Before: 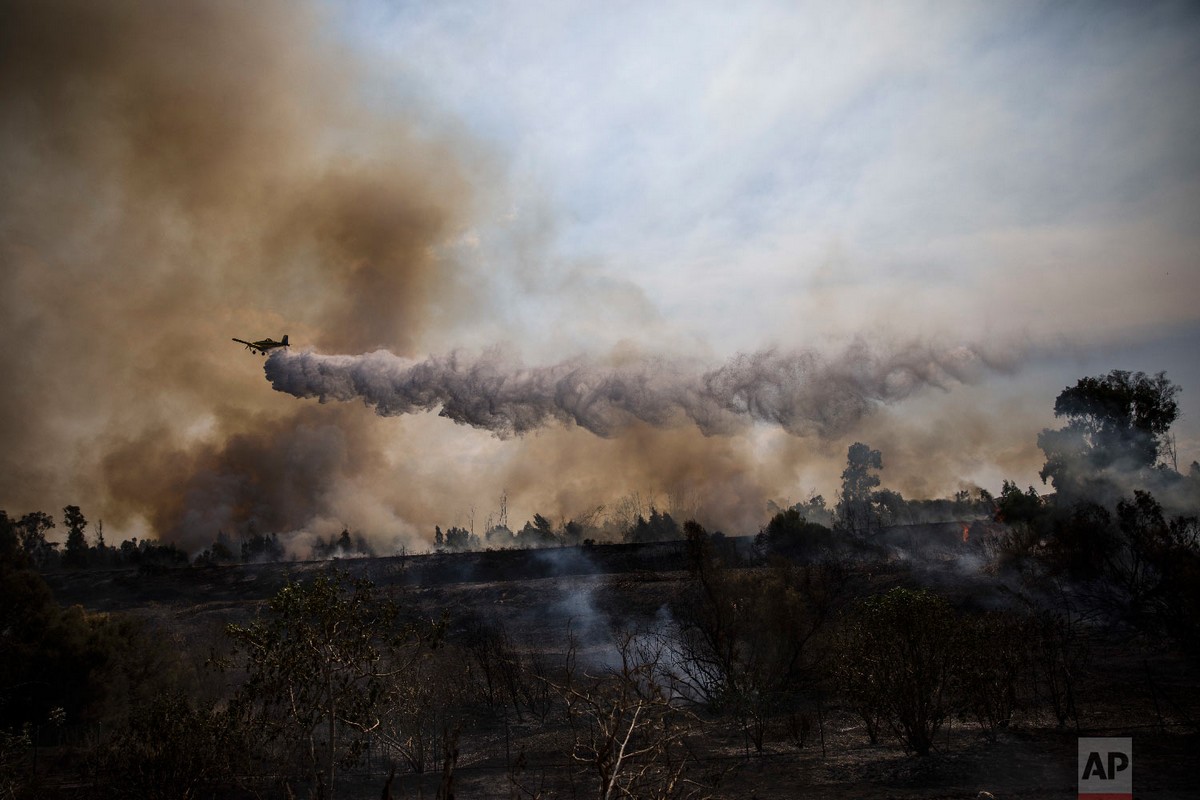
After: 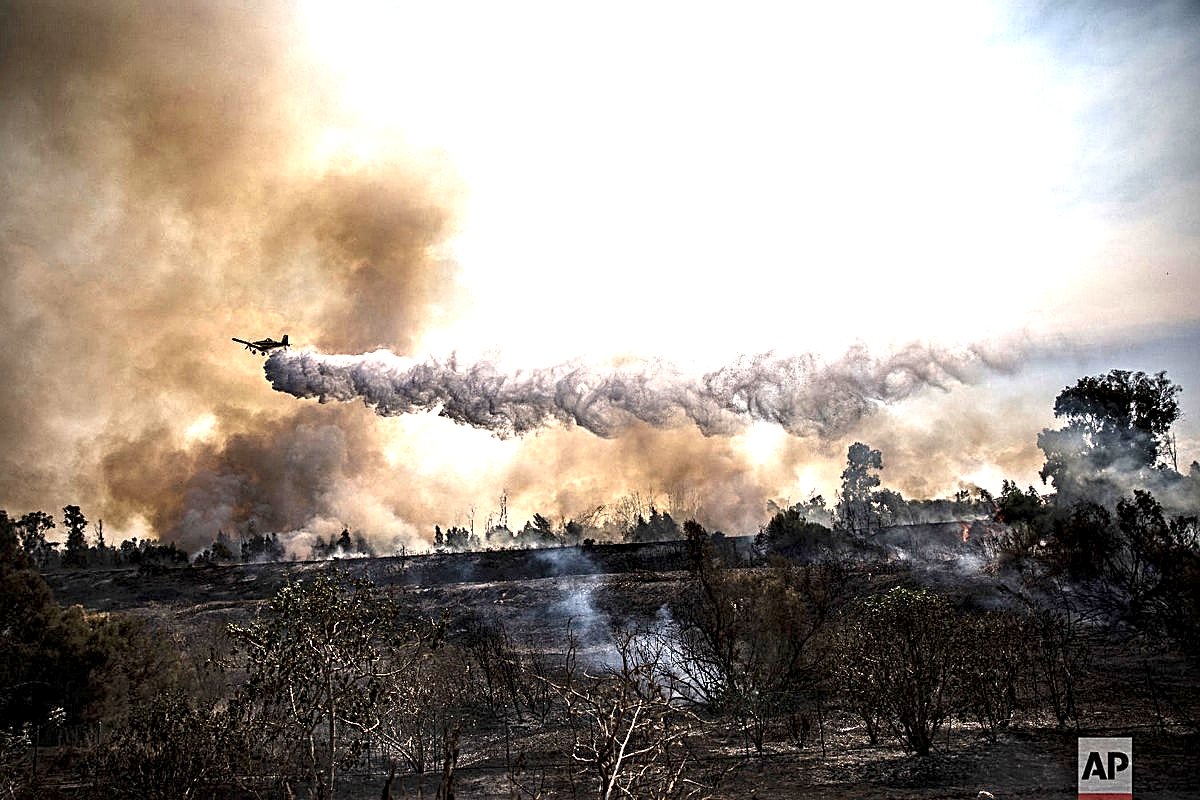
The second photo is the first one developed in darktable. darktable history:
sharpen: on, module defaults
contrast equalizer: octaves 7, y [[0.5, 0.542, 0.583, 0.625, 0.667, 0.708], [0.5 ×6], [0.5 ×6], [0 ×6], [0 ×6]]
exposure: exposure 0.634 EV, compensate exposure bias true, compensate highlight preservation false
